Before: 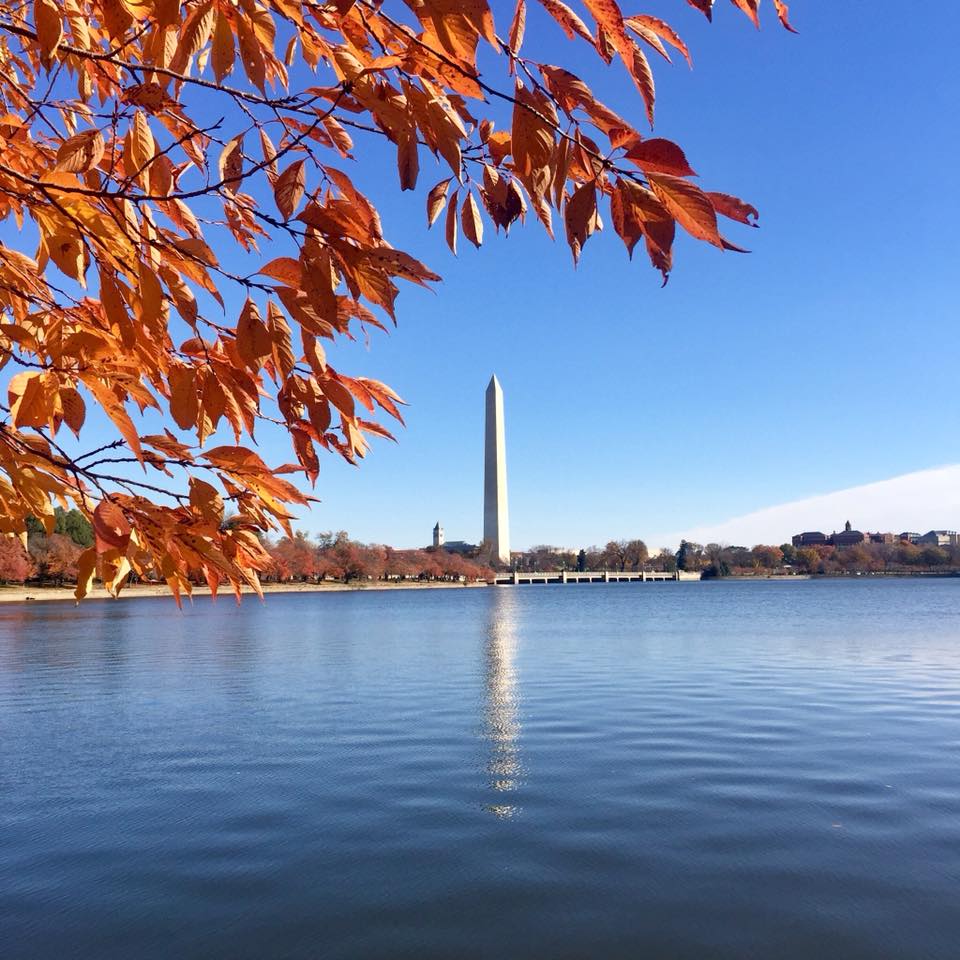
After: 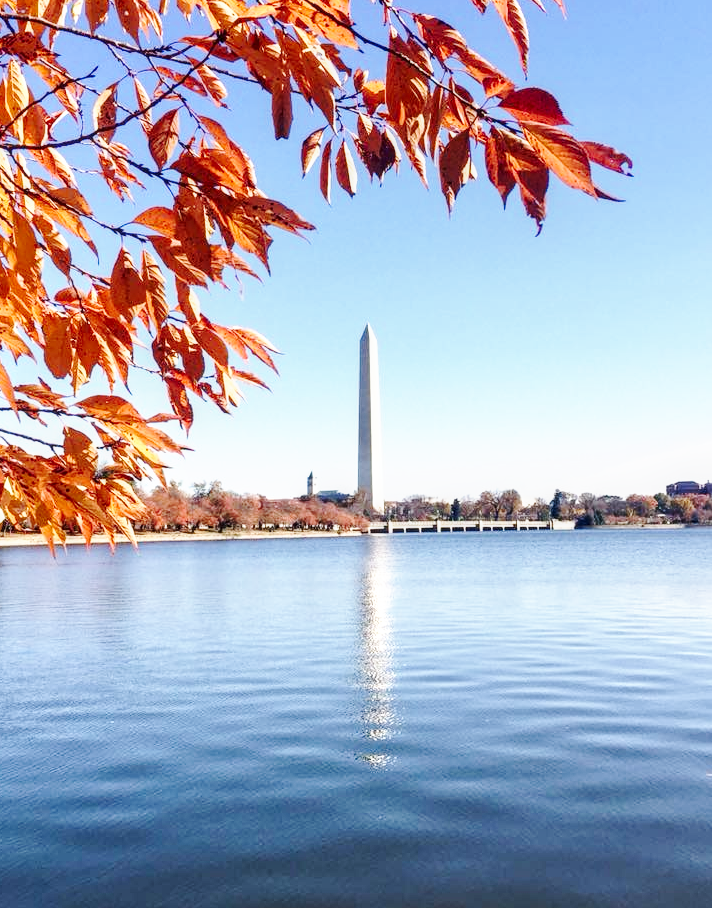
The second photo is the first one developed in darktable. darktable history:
tone equalizer: -8 EV -0.406 EV, -7 EV -0.412 EV, -6 EV -0.362 EV, -5 EV -0.208 EV, -3 EV 0.193 EV, -2 EV 0.314 EV, -1 EV 0.378 EV, +0 EV 0.438 EV, edges refinement/feathering 500, mask exposure compensation -1.57 EV, preserve details no
crop and rotate: left 13.194%, top 5.316%, right 12.568%
local contrast: on, module defaults
base curve: curves: ch0 [(0, 0) (0.025, 0.046) (0.112, 0.277) (0.467, 0.74) (0.814, 0.929) (1, 0.942)], preserve colors none
